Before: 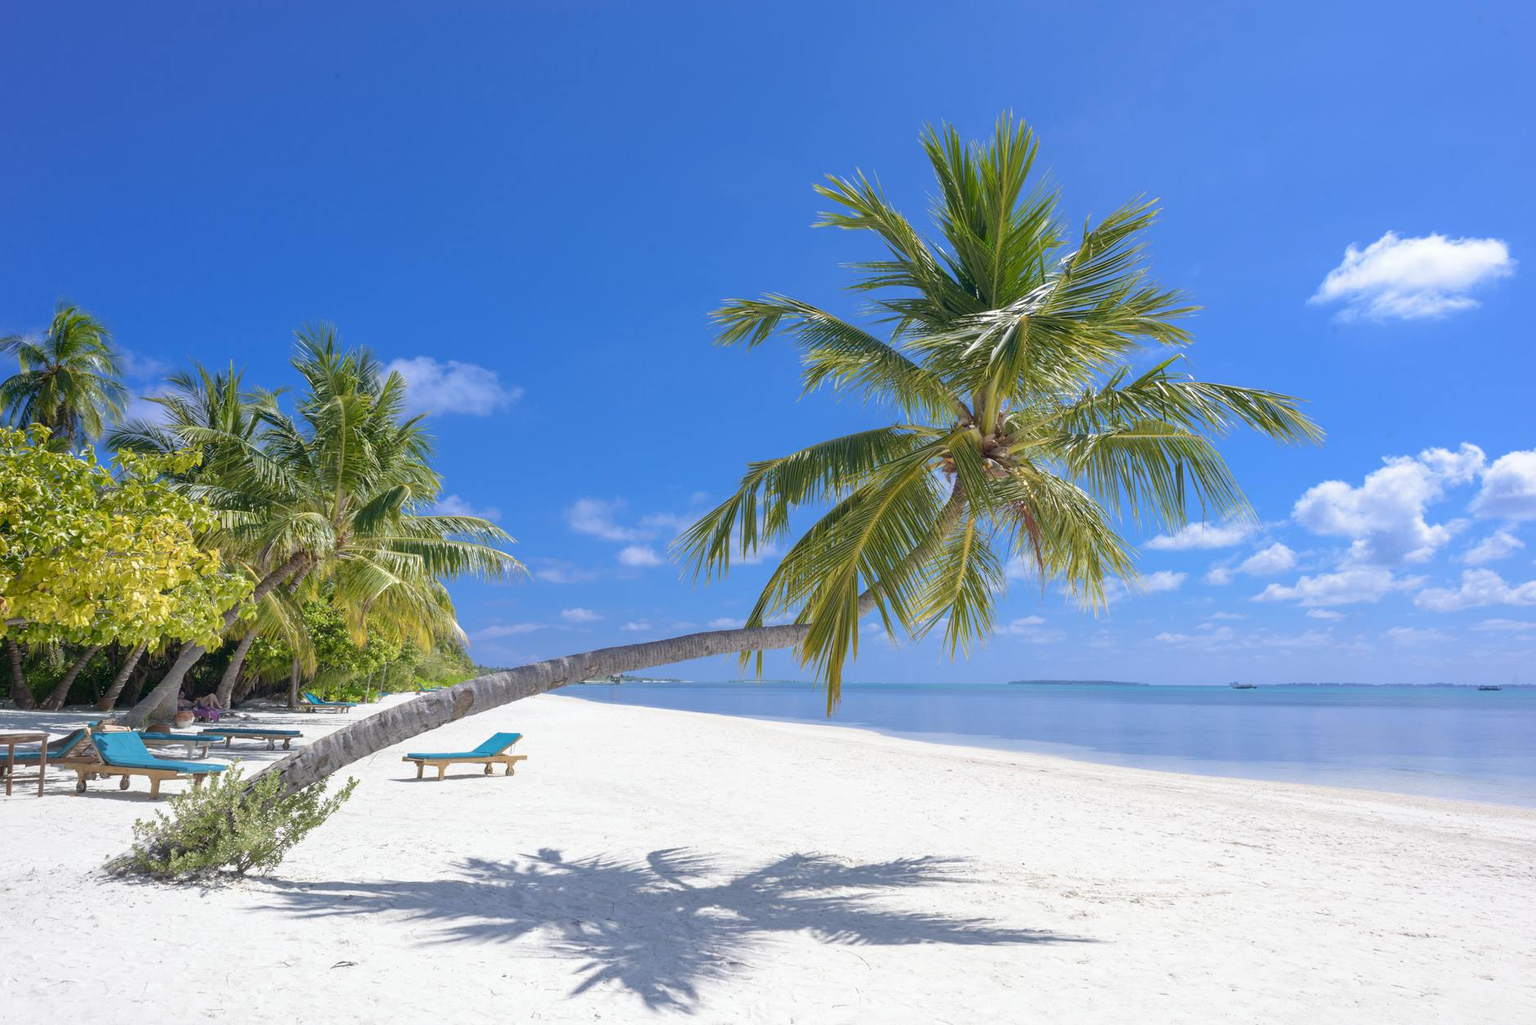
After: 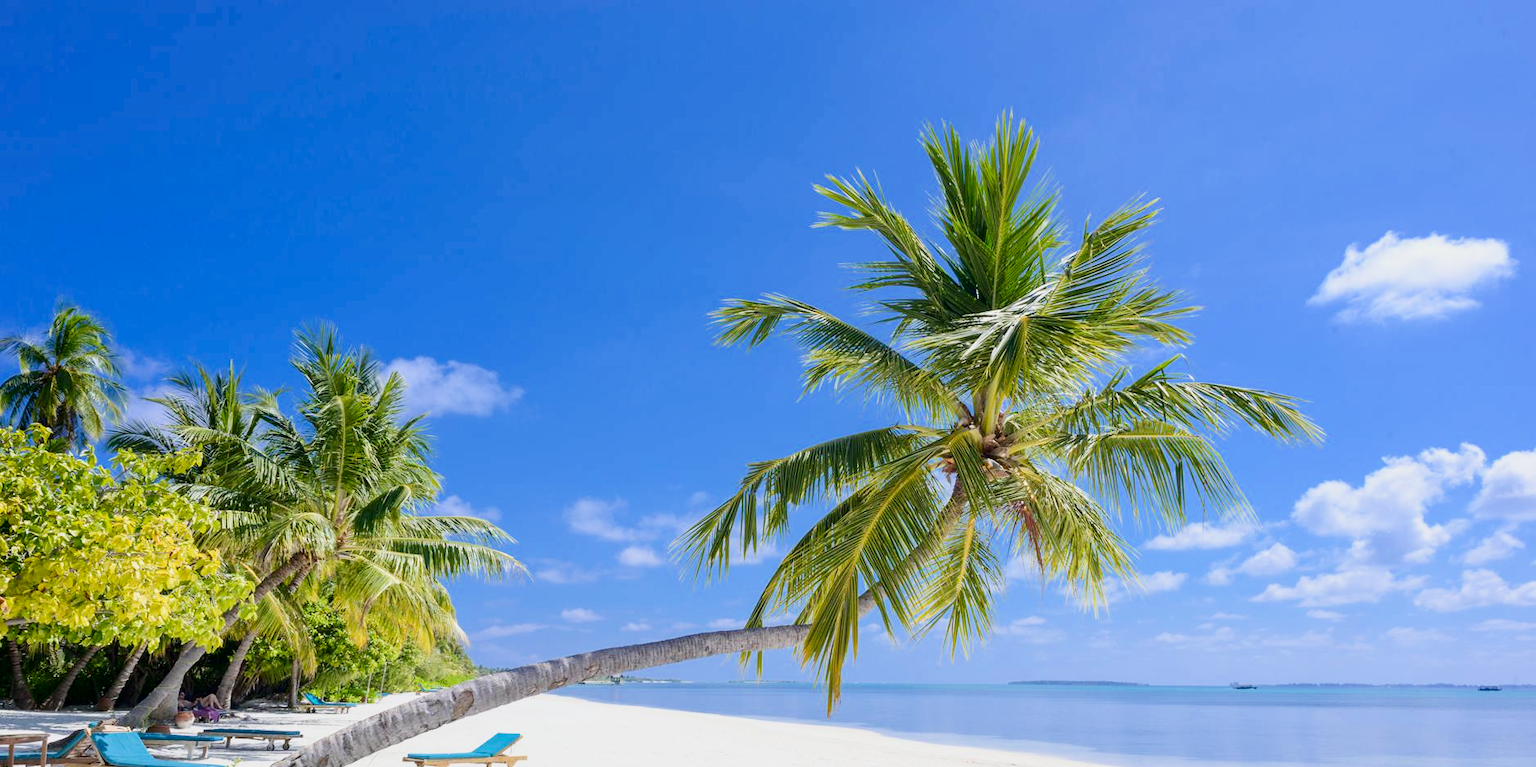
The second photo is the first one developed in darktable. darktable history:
filmic rgb: black relative exposure -7.65 EV, white relative exposure 4.56 EV, hardness 3.61, contrast 1.05
contrast brightness saturation: contrast 0.19, brightness -0.11, saturation 0.21
exposure: black level correction 0, exposure 0.7 EV, compensate exposure bias true, compensate highlight preservation false
crop: bottom 24.967%
